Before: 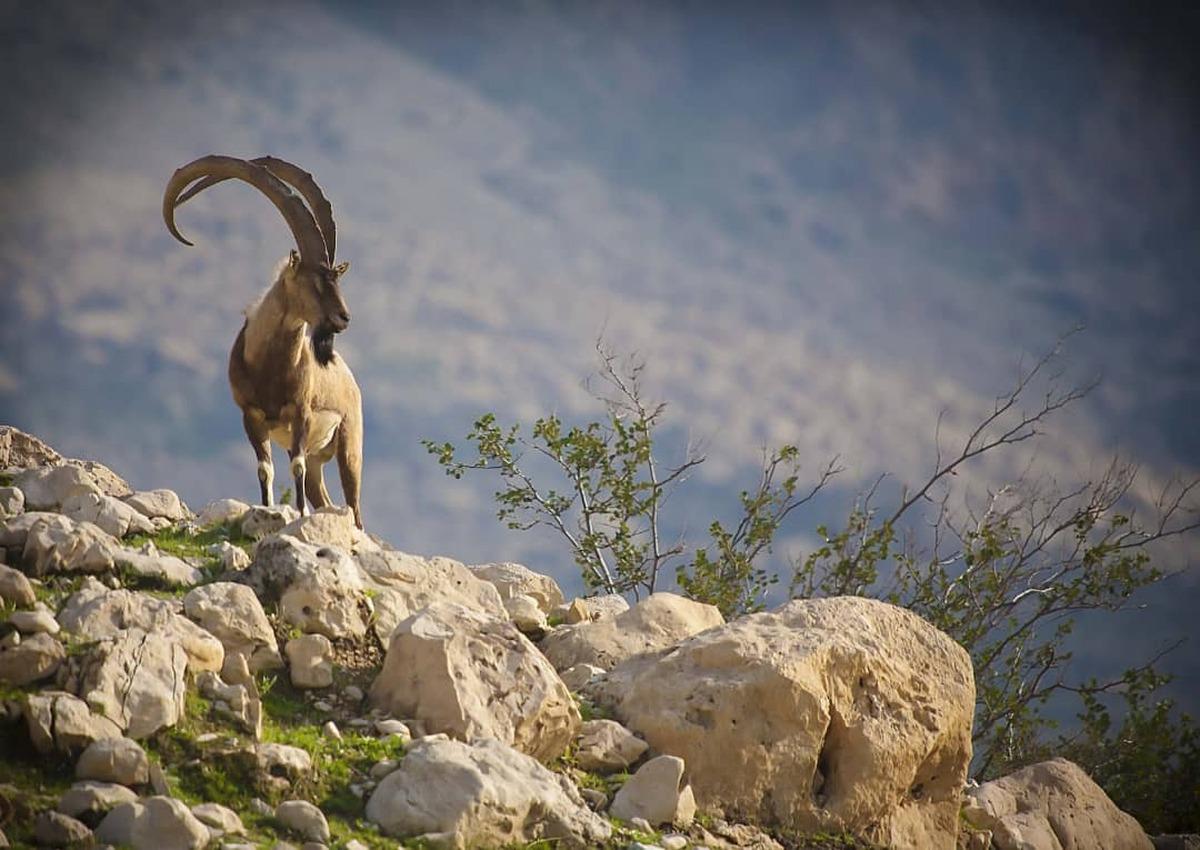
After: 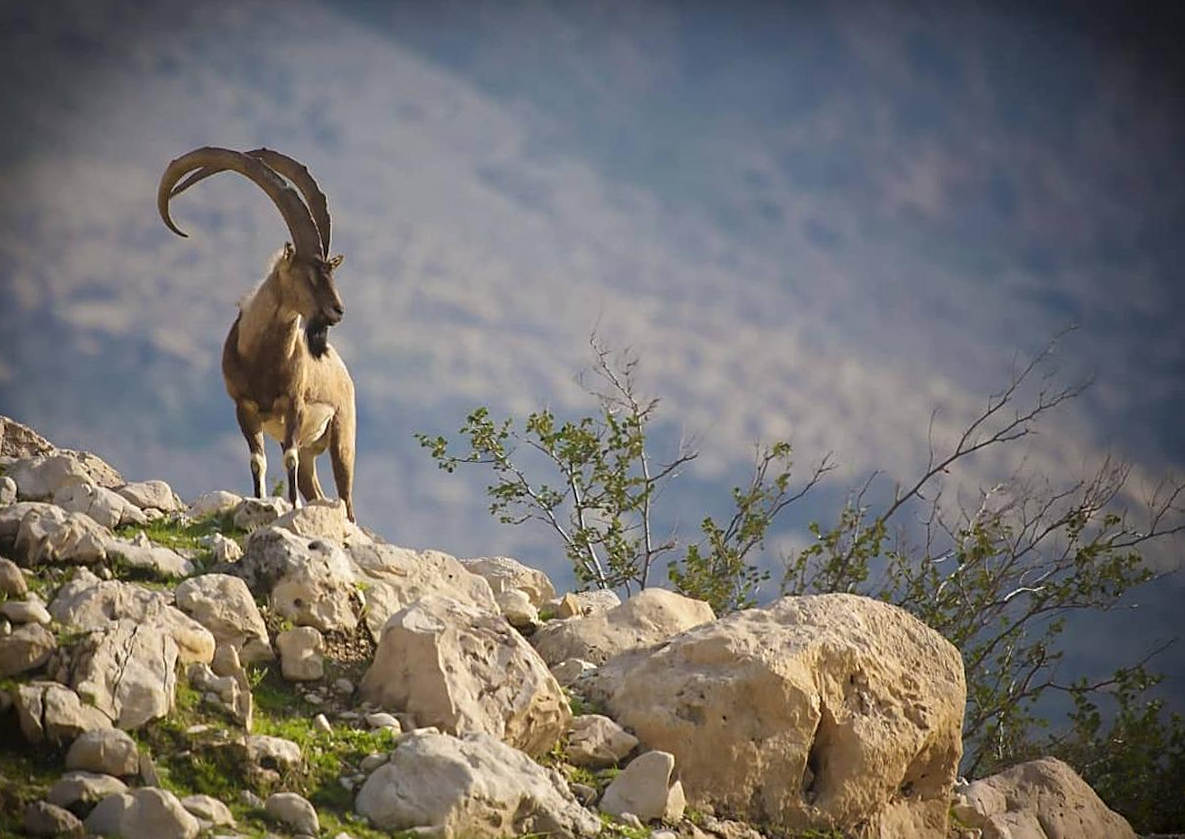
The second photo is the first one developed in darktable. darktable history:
sharpen: amount 0.2
crop and rotate: angle -0.5°
